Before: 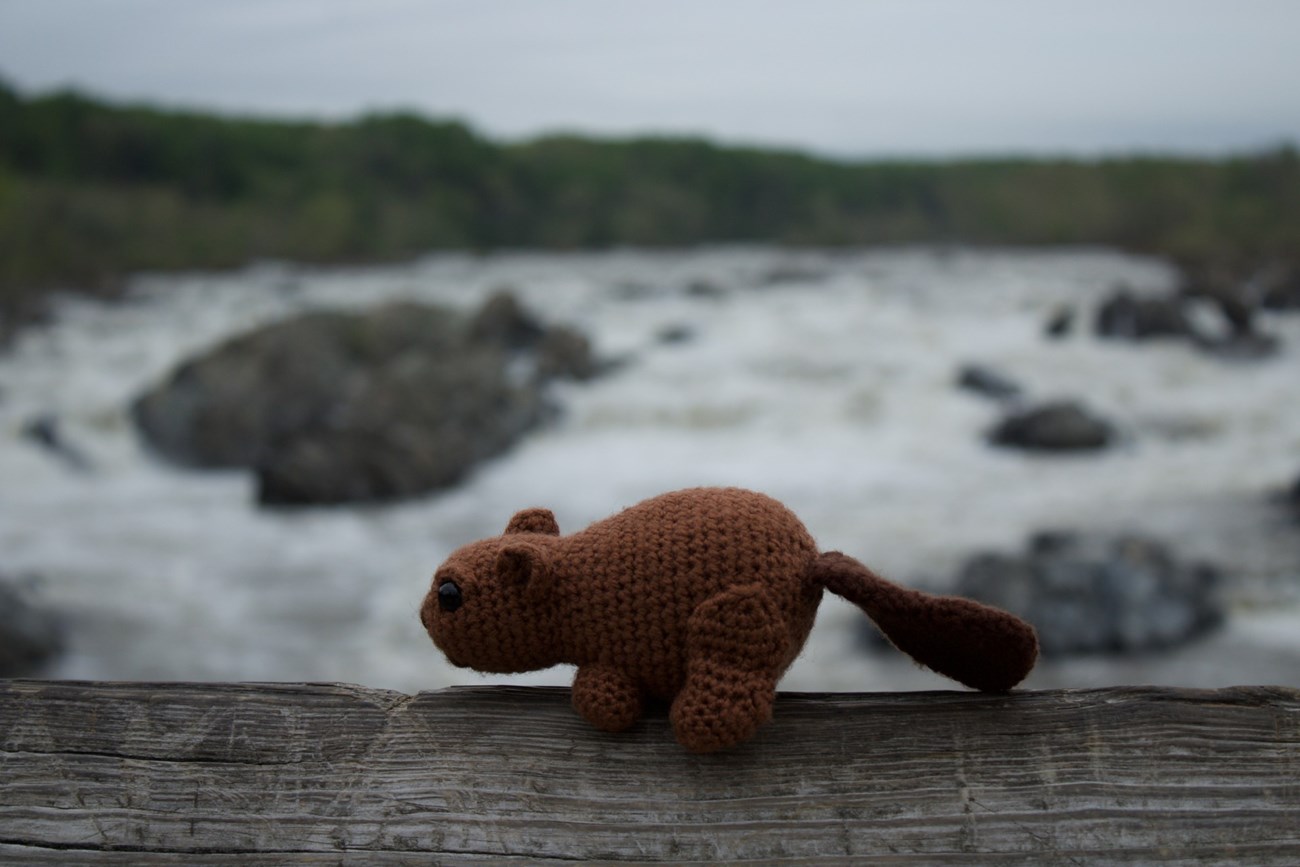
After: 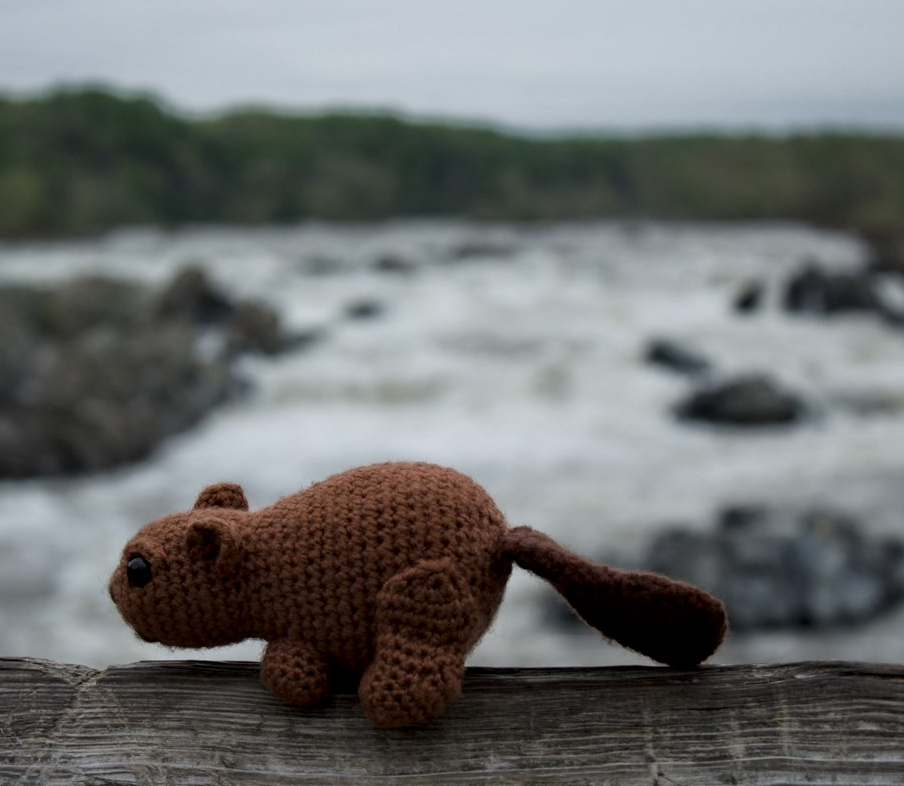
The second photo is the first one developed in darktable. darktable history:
contrast equalizer: octaves 7, y [[0.586, 0.584, 0.576, 0.565, 0.552, 0.539], [0.5 ×6], [0.97, 0.959, 0.919, 0.859, 0.789, 0.717], [0 ×6], [0 ×6]]
crop and rotate: left 23.94%, top 3.053%, right 6.5%, bottom 6.224%
